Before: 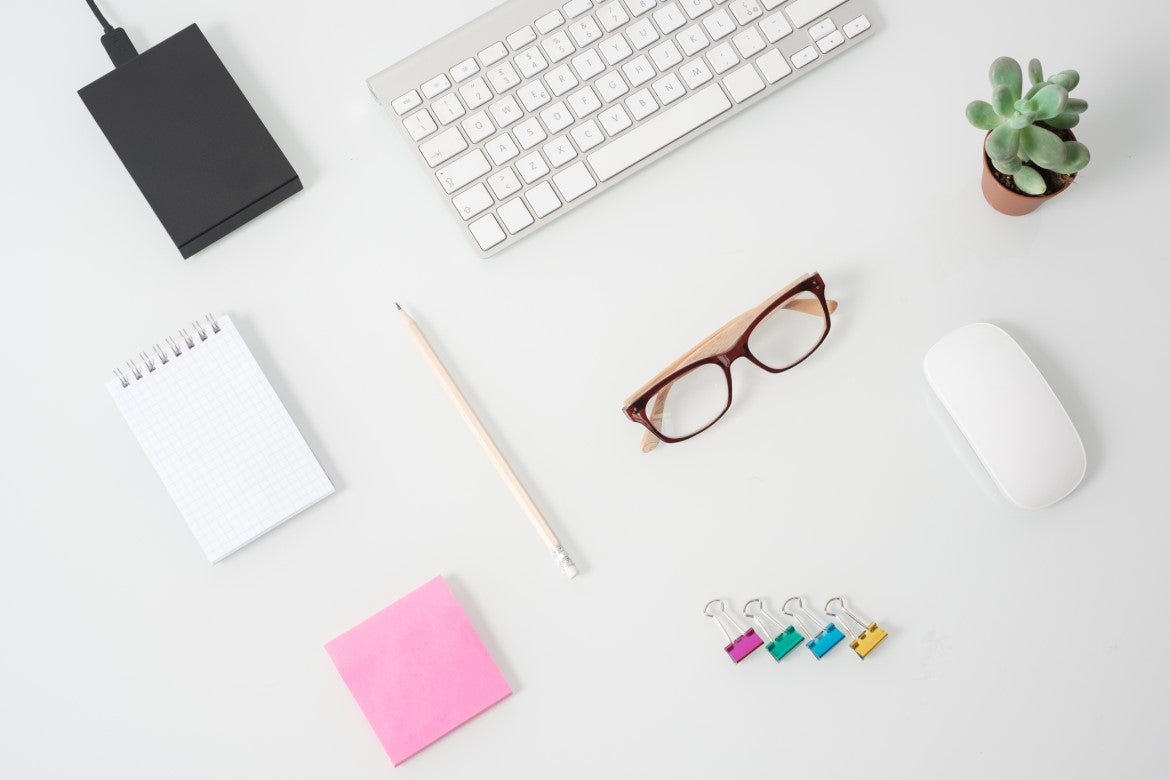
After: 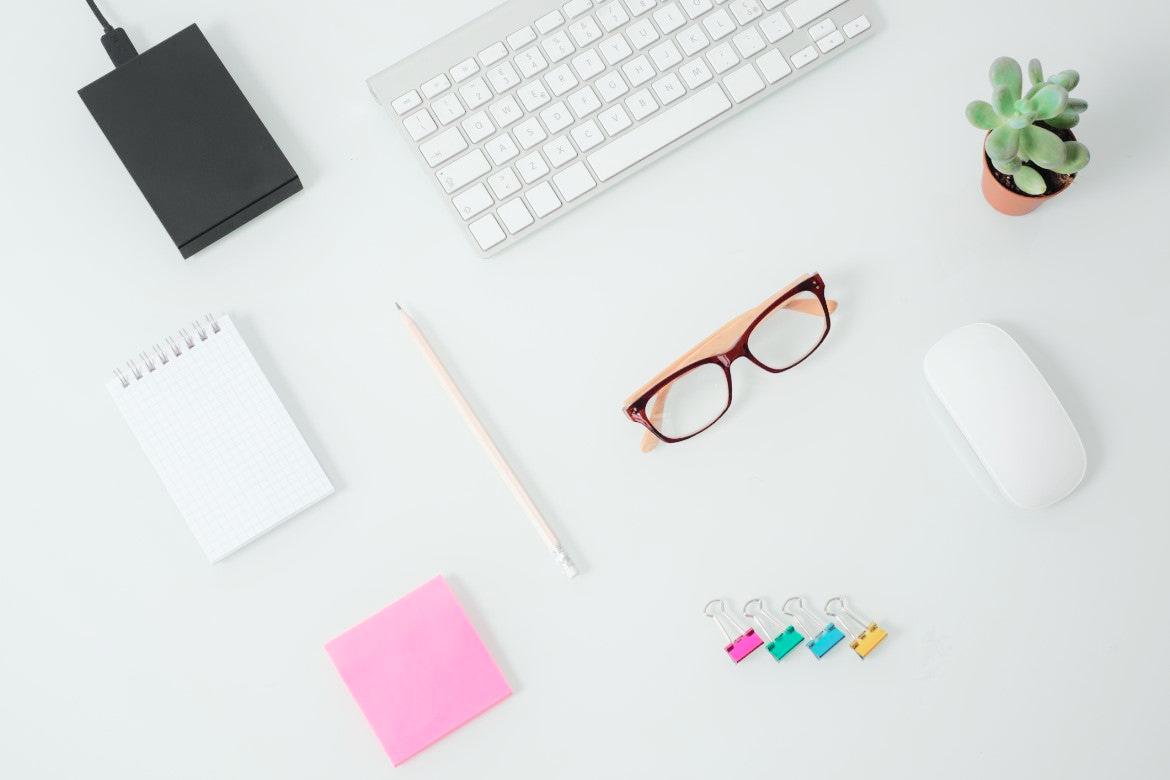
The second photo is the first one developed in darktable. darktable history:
tone curve: curves: ch0 [(0, 0.003) (0.211, 0.174) (0.482, 0.519) (0.843, 0.821) (0.992, 0.971)]; ch1 [(0, 0) (0.276, 0.206) (0.393, 0.364) (0.482, 0.477) (0.506, 0.5) (0.523, 0.523) (0.572, 0.592) (0.635, 0.665) (0.695, 0.759) (1, 1)]; ch2 [(0, 0) (0.438, 0.456) (0.498, 0.497) (0.536, 0.527) (0.562, 0.584) (0.619, 0.602) (0.698, 0.698) (1, 1)], color space Lab, independent channels, preserve colors none
shadows and highlights: shadows -70, highlights 35, soften with gaussian
